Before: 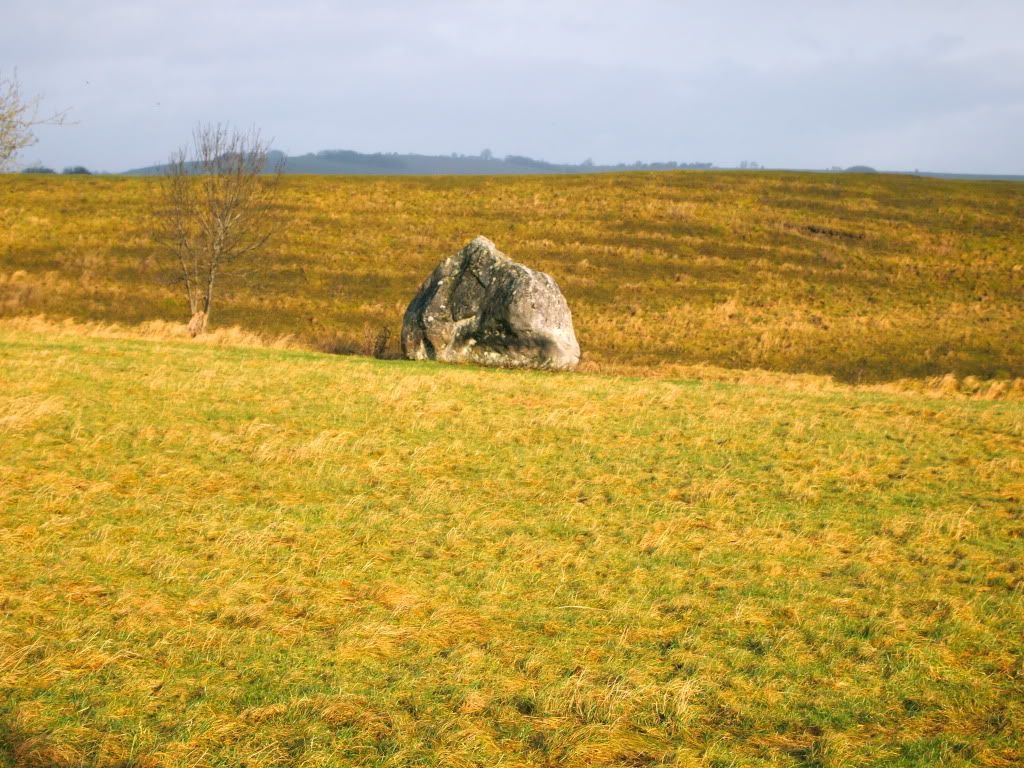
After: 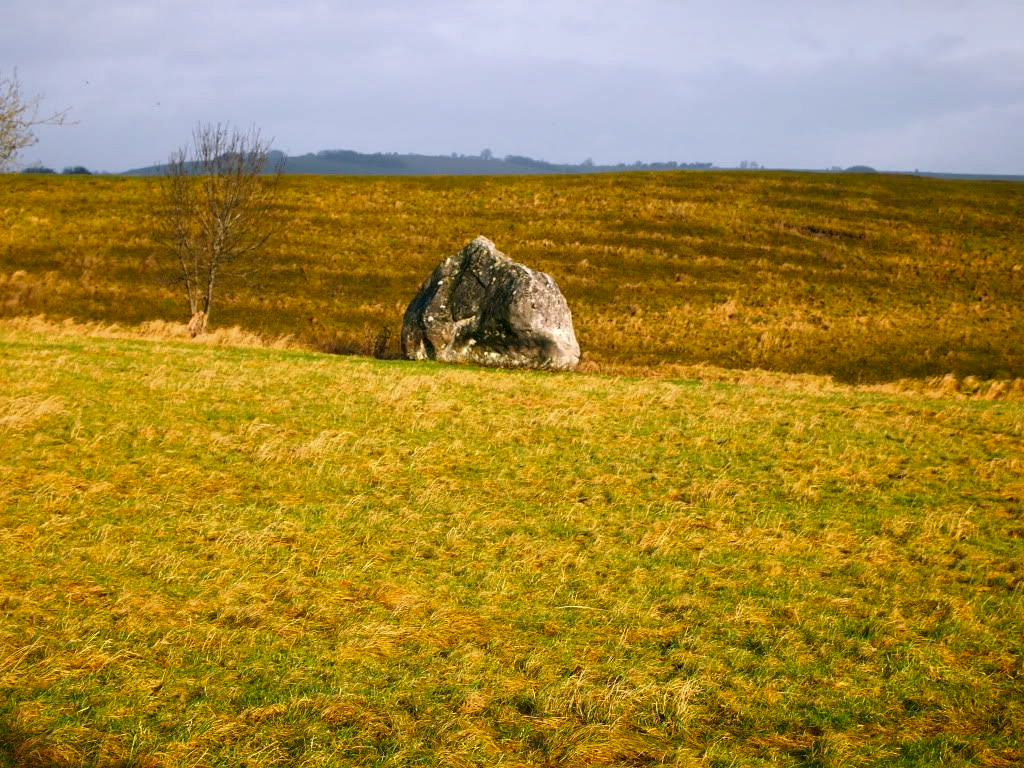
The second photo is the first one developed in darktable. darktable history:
contrast brightness saturation: brightness -0.2, saturation 0.08
exposure: black level correction 0.001, compensate highlight preservation false
white balance: red 1.009, blue 1.027
sharpen: amount 0.2
